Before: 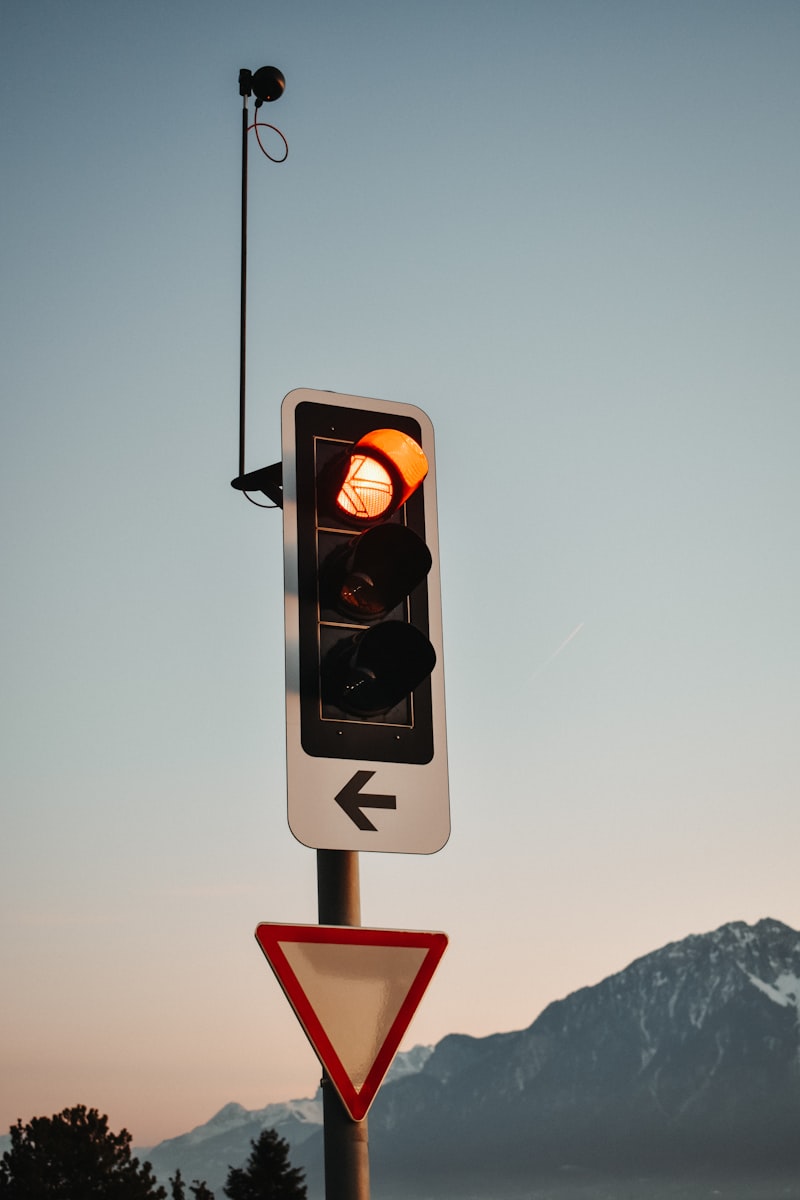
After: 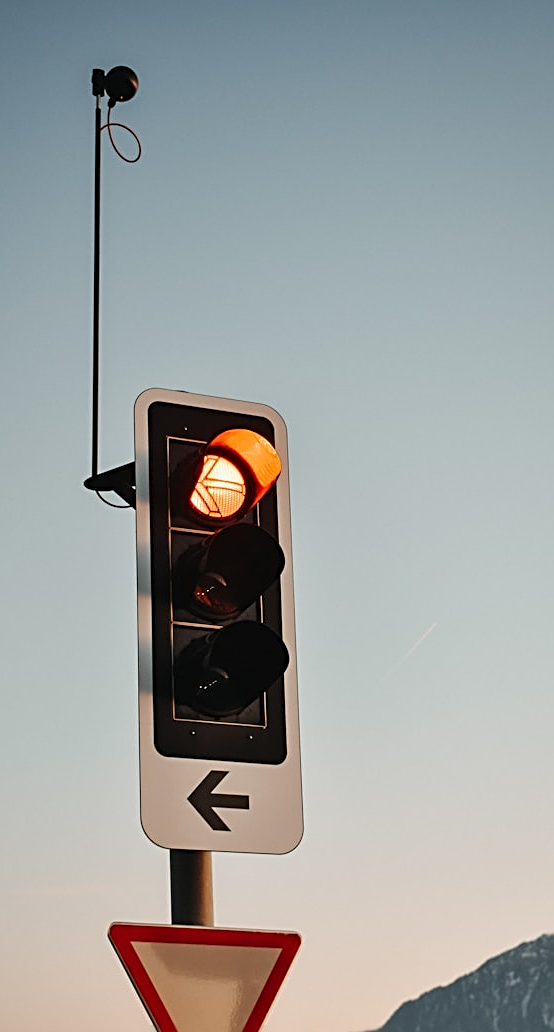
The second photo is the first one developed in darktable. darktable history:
crop: left 18.479%, right 12.2%, bottom 13.971%
sharpen: radius 2.767
